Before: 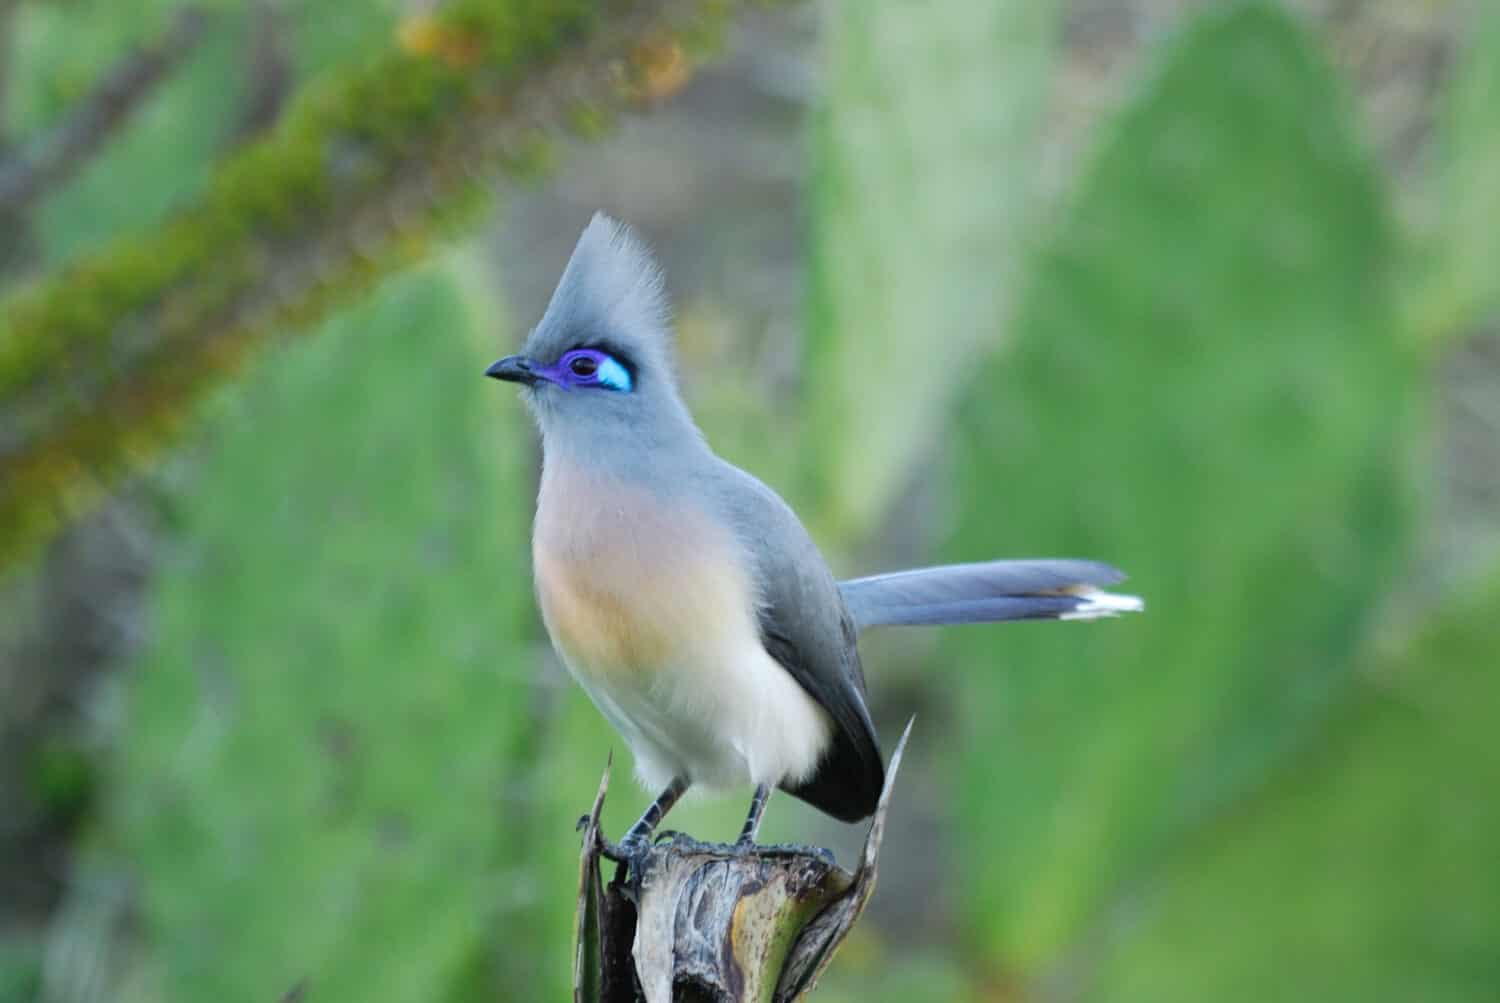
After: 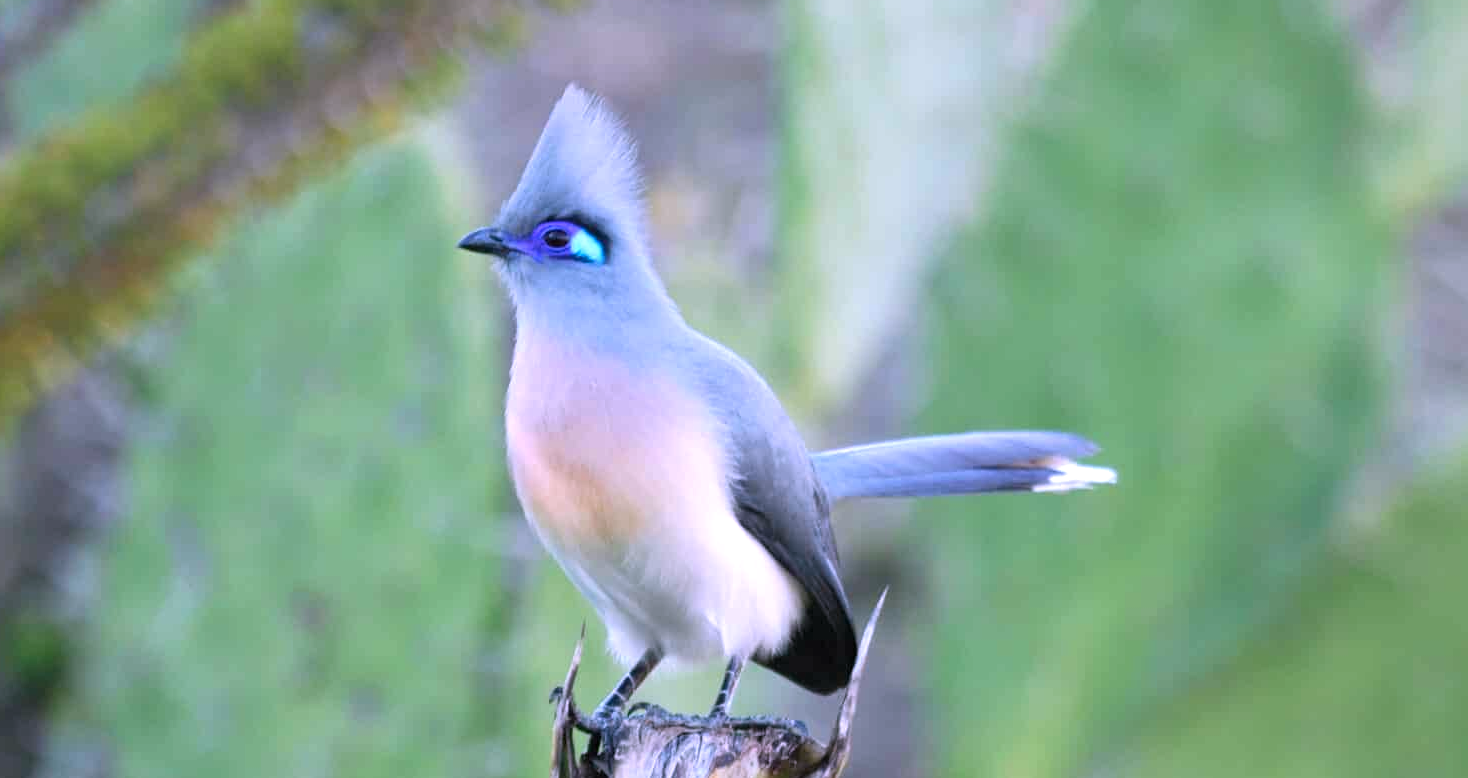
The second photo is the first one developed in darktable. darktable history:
crop and rotate: left 1.897%, top 12.81%, right 0.229%, bottom 9.549%
color correction: highlights a* 15.22, highlights b* -24.99
exposure: black level correction 0.001, exposure 0.498 EV, compensate highlight preservation false
